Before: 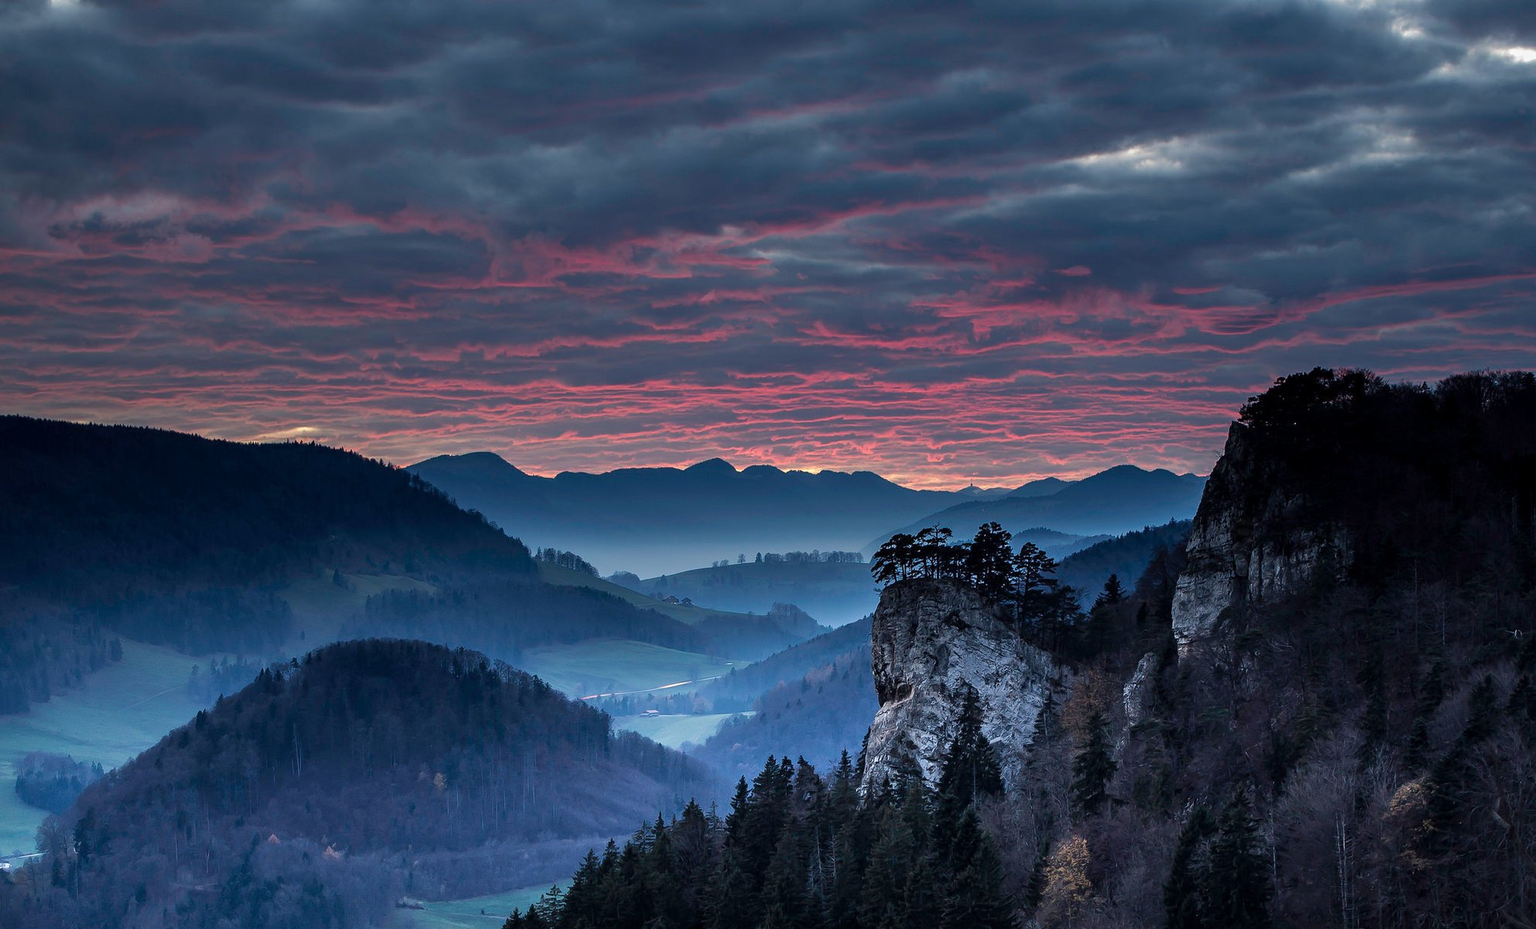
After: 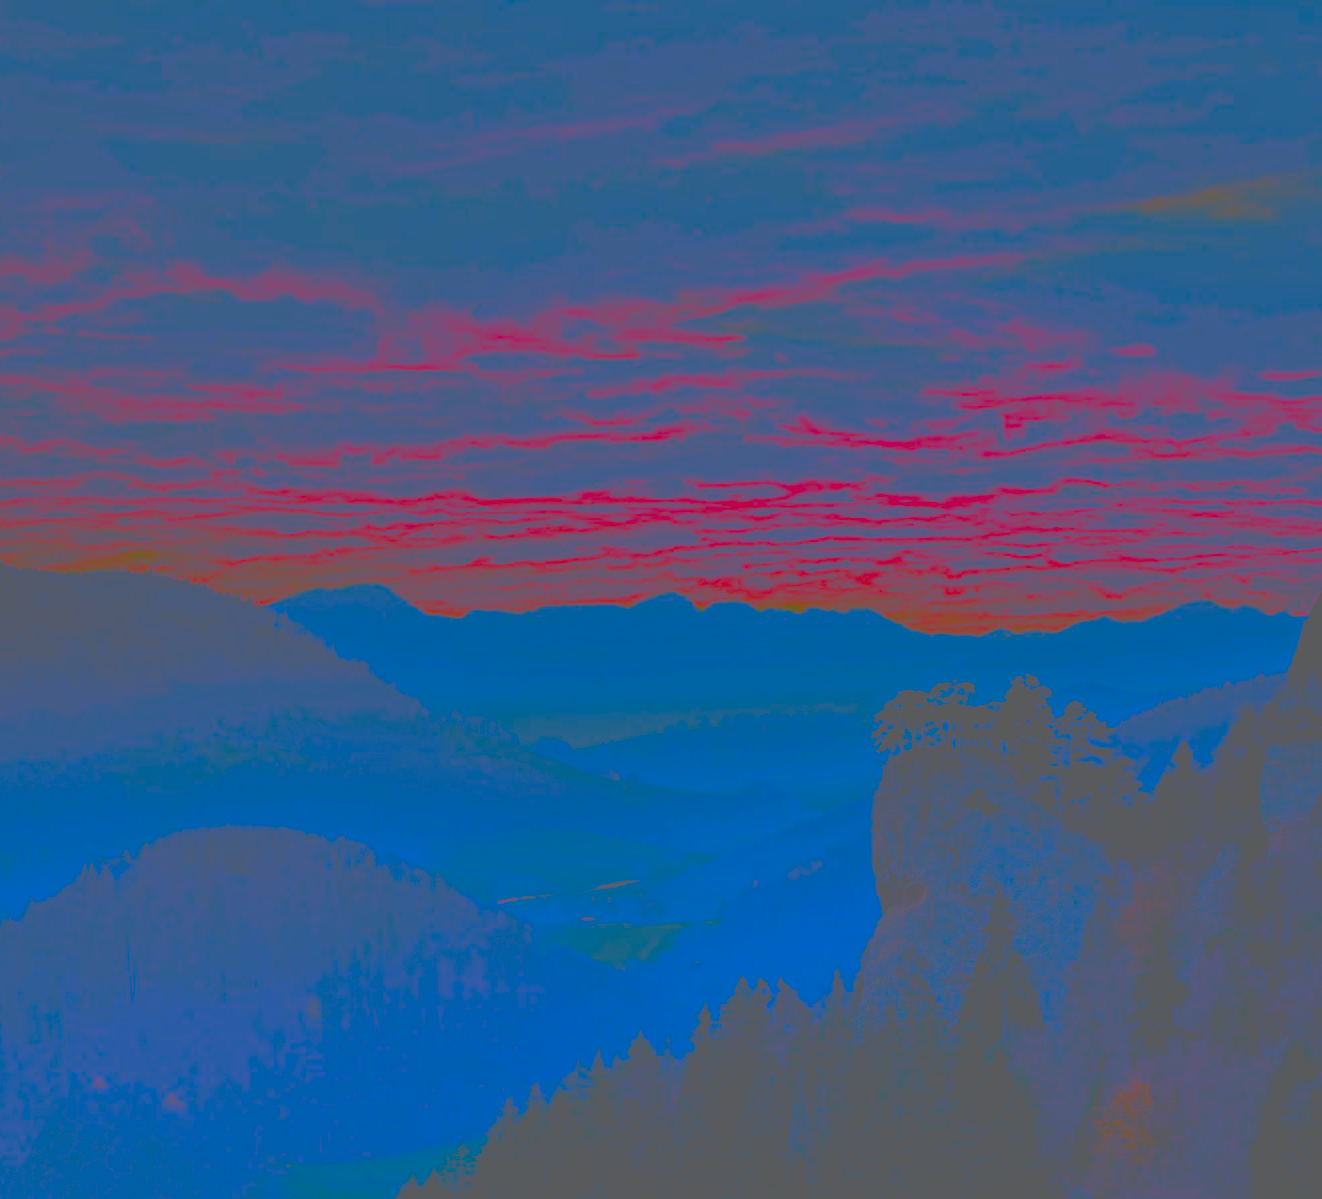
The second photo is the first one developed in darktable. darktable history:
contrast brightness saturation: contrast -0.972, brightness -0.169, saturation 0.738
filmic rgb: black relative exposure -7.65 EV, white relative exposure 4.56 EV, hardness 3.61
crop and rotate: left 12.834%, right 20.495%
